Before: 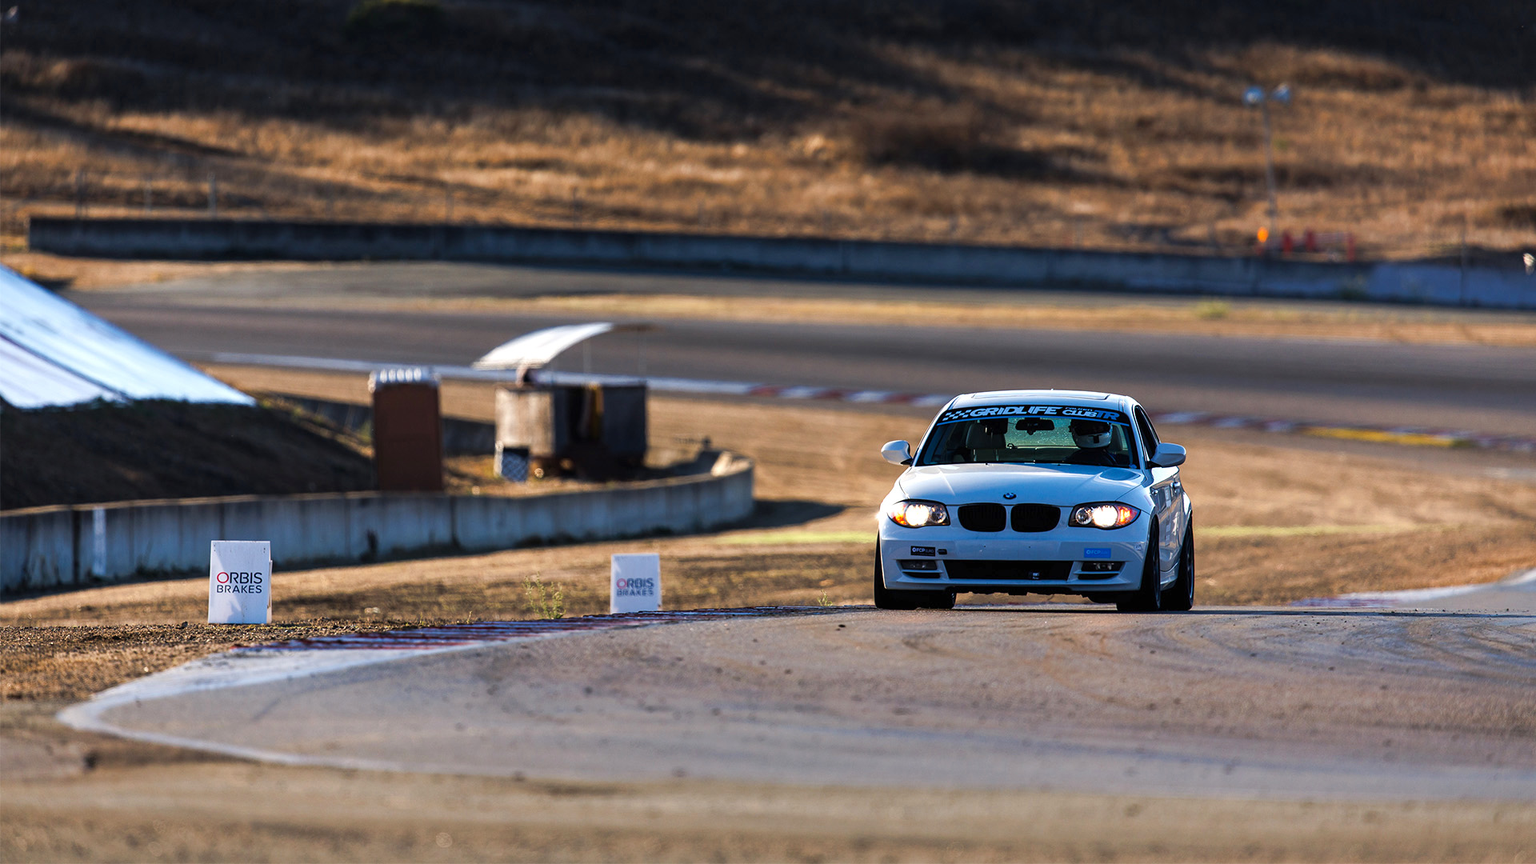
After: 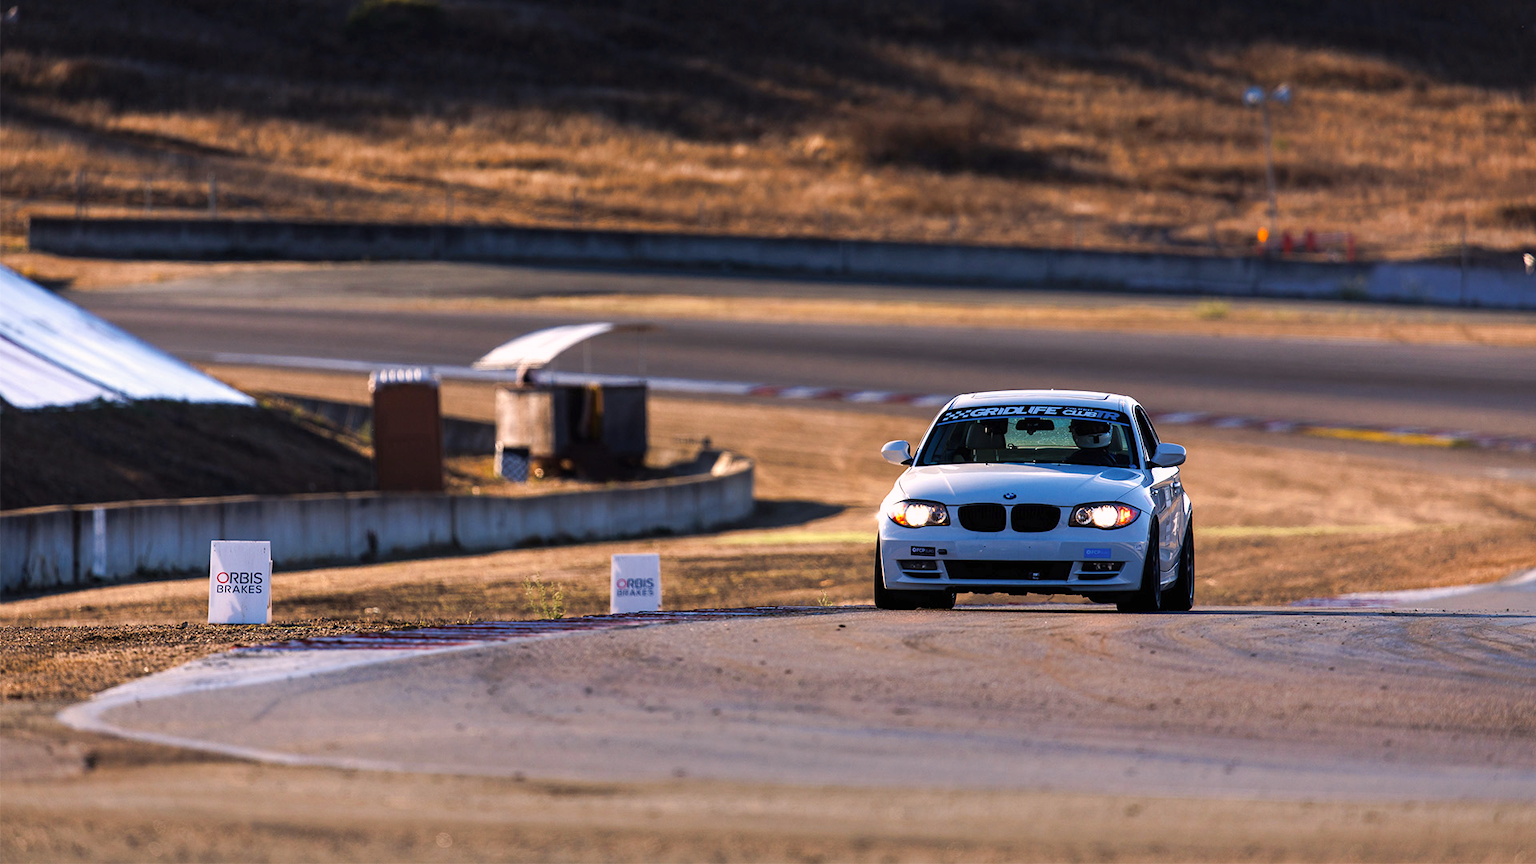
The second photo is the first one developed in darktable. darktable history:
color calibration: output R [1.063, -0.012, -0.003, 0], output B [-0.079, 0.047, 1, 0], illuminant same as pipeline (D50), adaptation XYZ, x 0.346, y 0.359, temperature 5016.42 K, saturation algorithm version 1 (2020)
